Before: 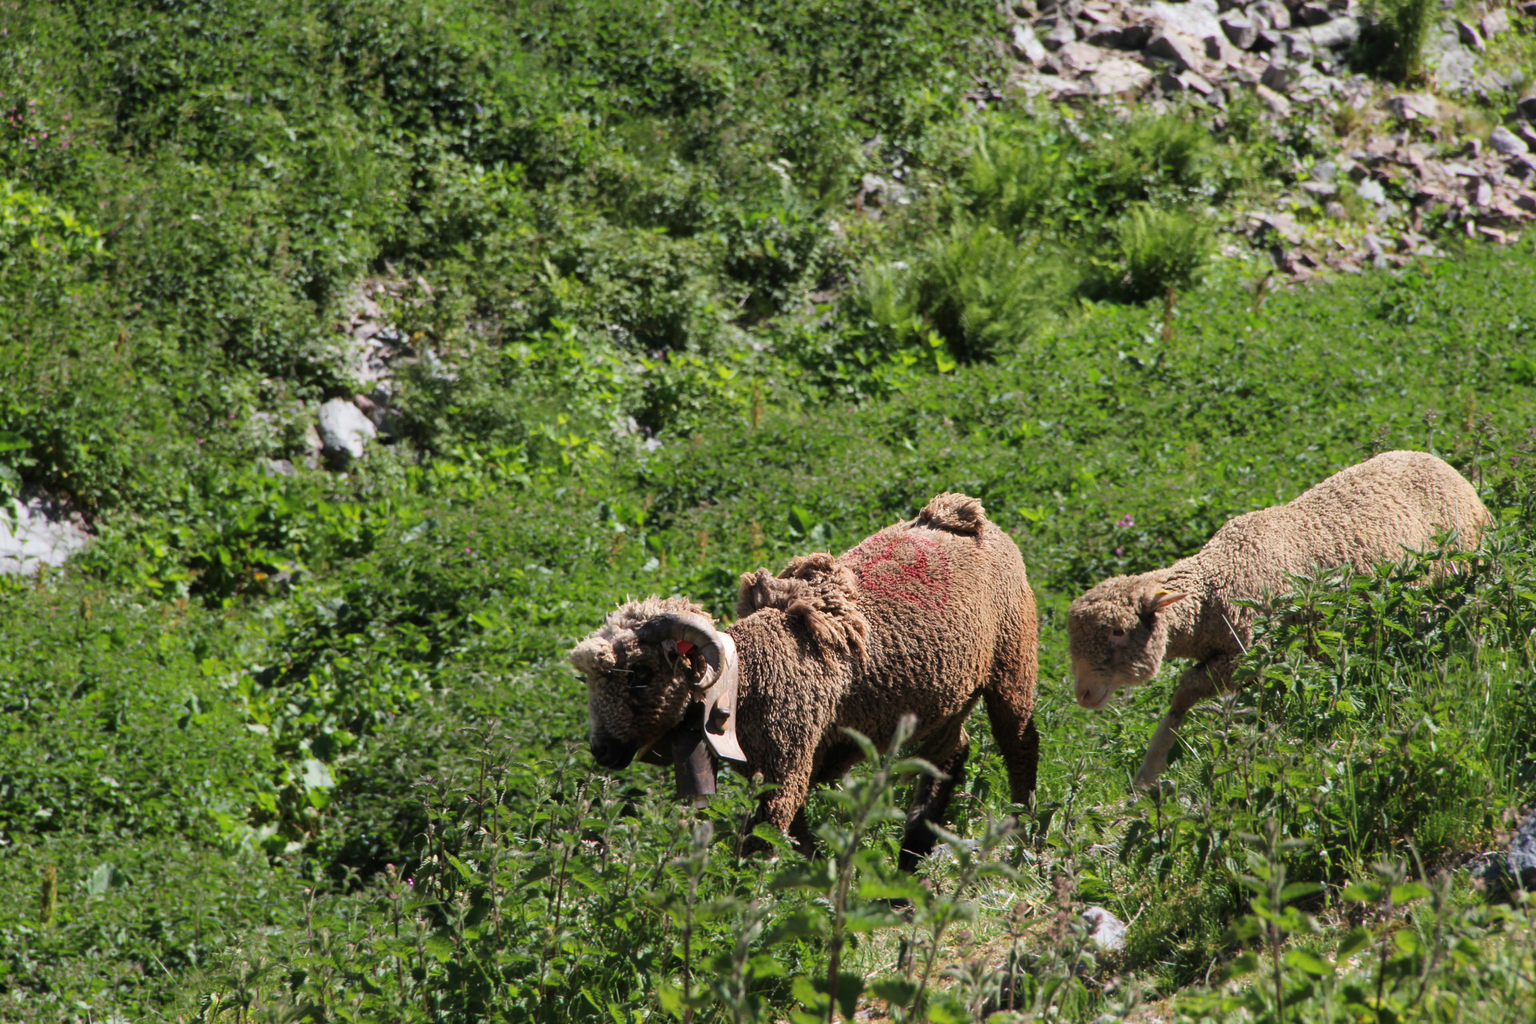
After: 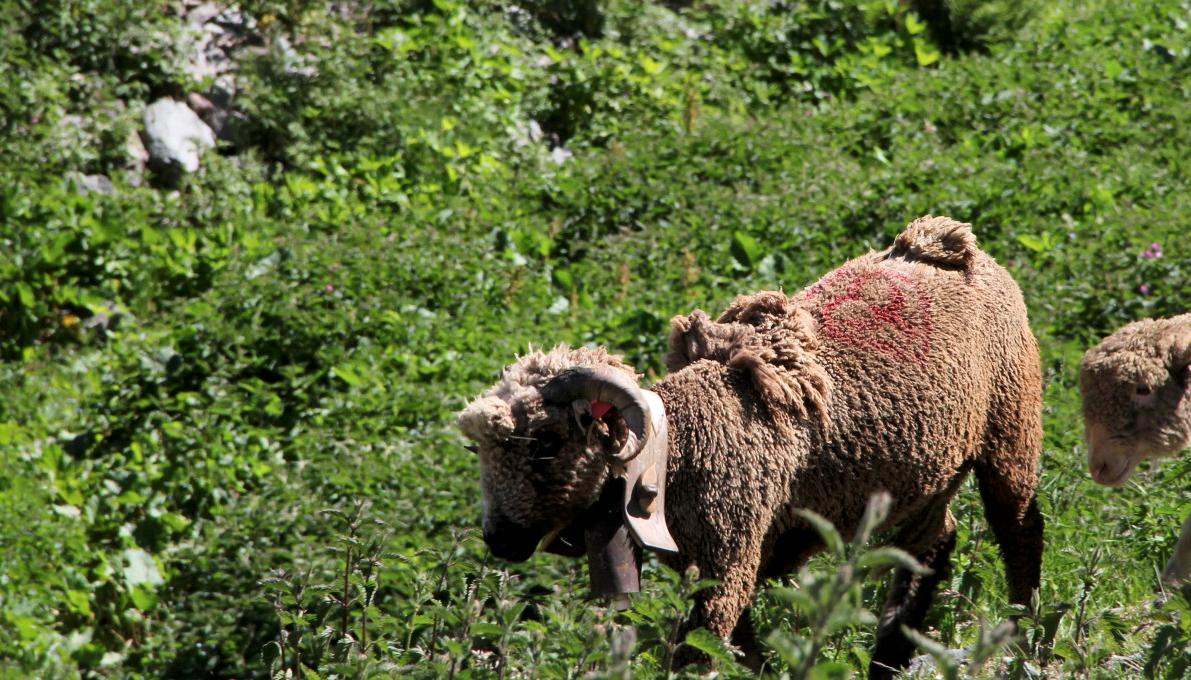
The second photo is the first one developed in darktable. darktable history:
local contrast: mode bilateral grid, contrast 20, coarseness 50, detail 150%, midtone range 0.2
crop: left 13.312%, top 31.28%, right 24.627%, bottom 15.582%
